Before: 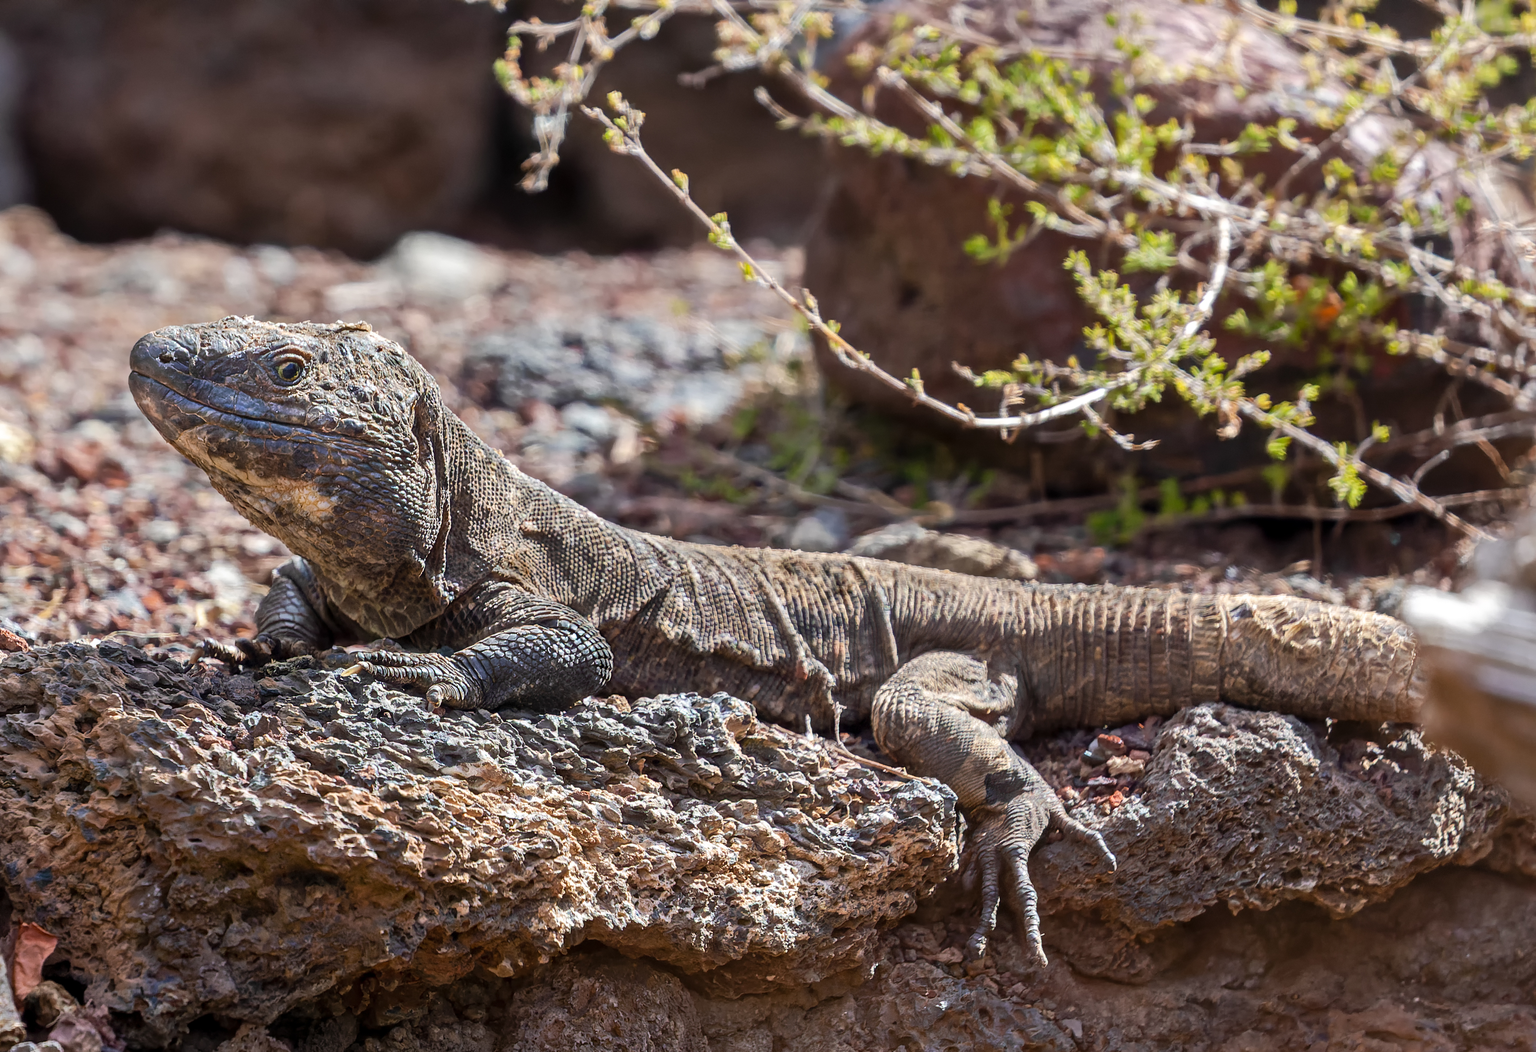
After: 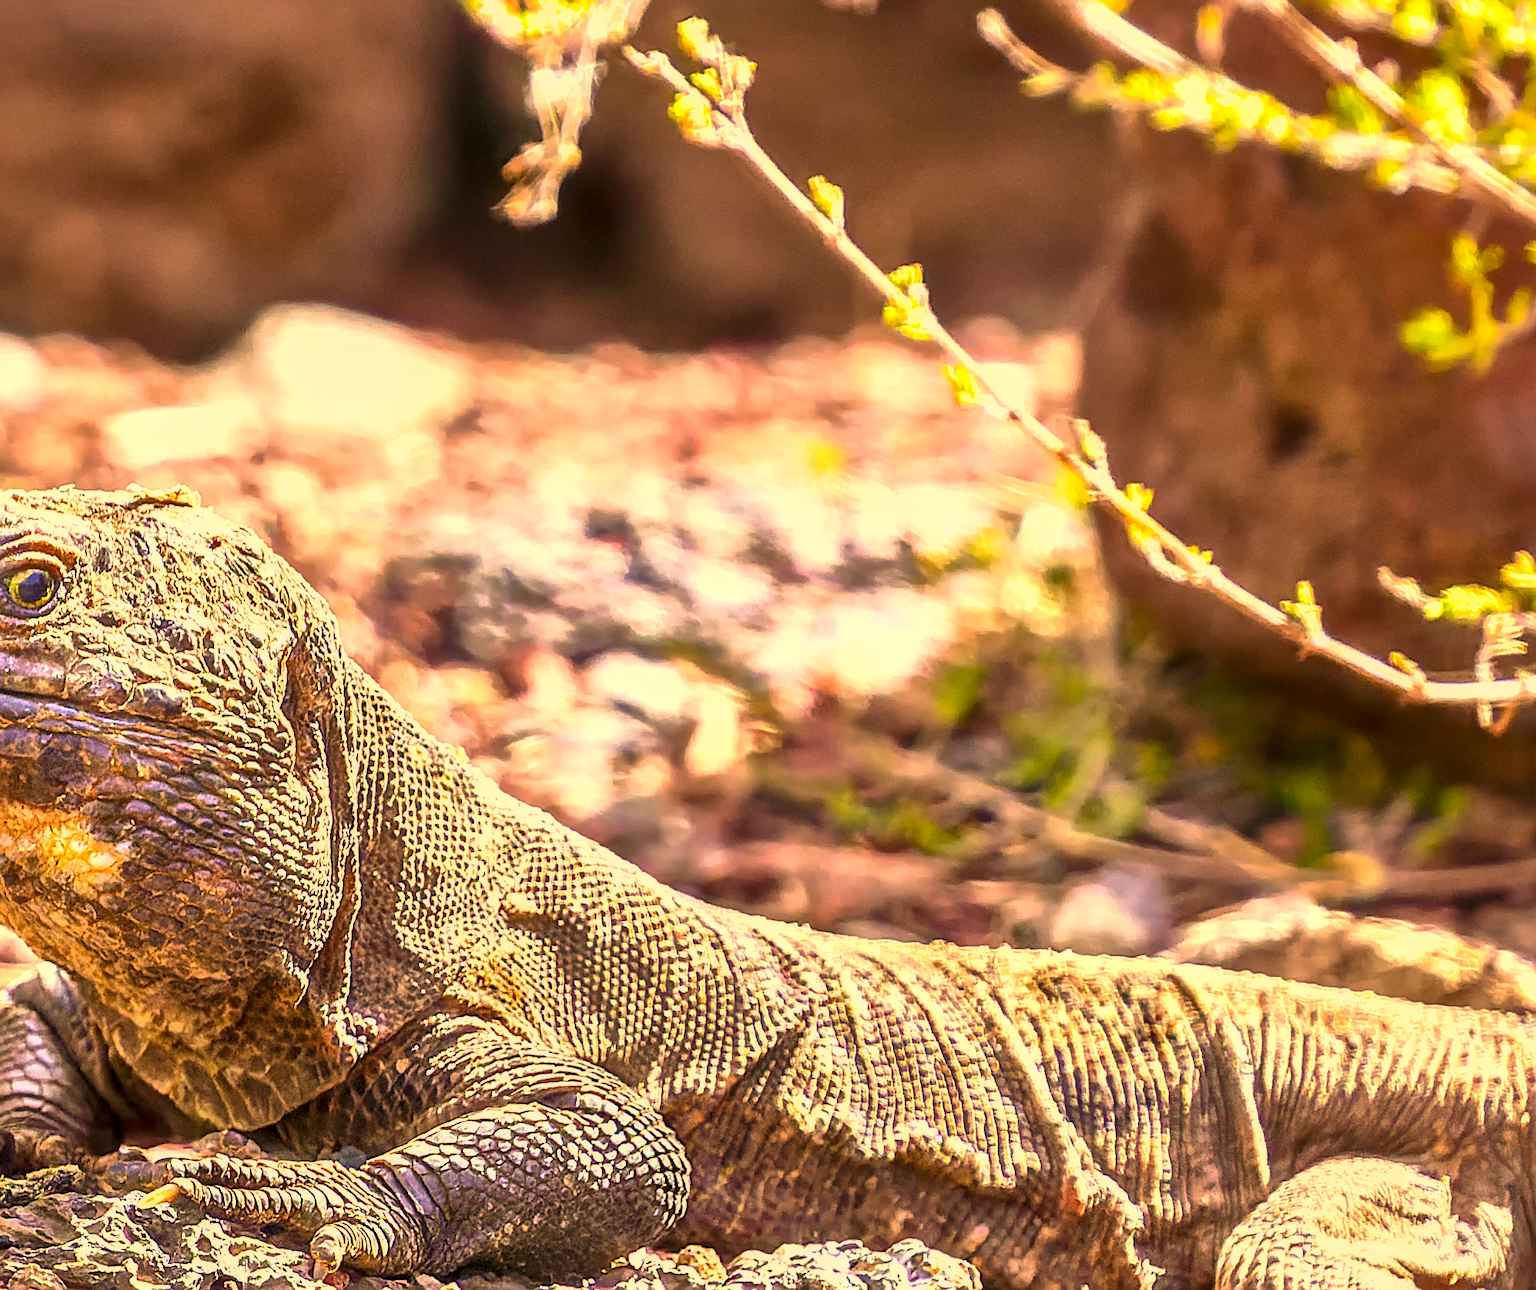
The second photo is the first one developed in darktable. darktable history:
crop: left 17.823%, top 7.814%, right 32.961%, bottom 31.859%
contrast brightness saturation: contrast 0.227, brightness 0.099, saturation 0.294
velvia: on, module defaults
sharpen: on, module defaults
color correction: highlights a* 18.21, highlights b* 34.93, shadows a* 1.07, shadows b* 6.04, saturation 1.03
local contrast: on, module defaults
exposure: exposure 1 EV
shadows and highlights: on, module defaults
